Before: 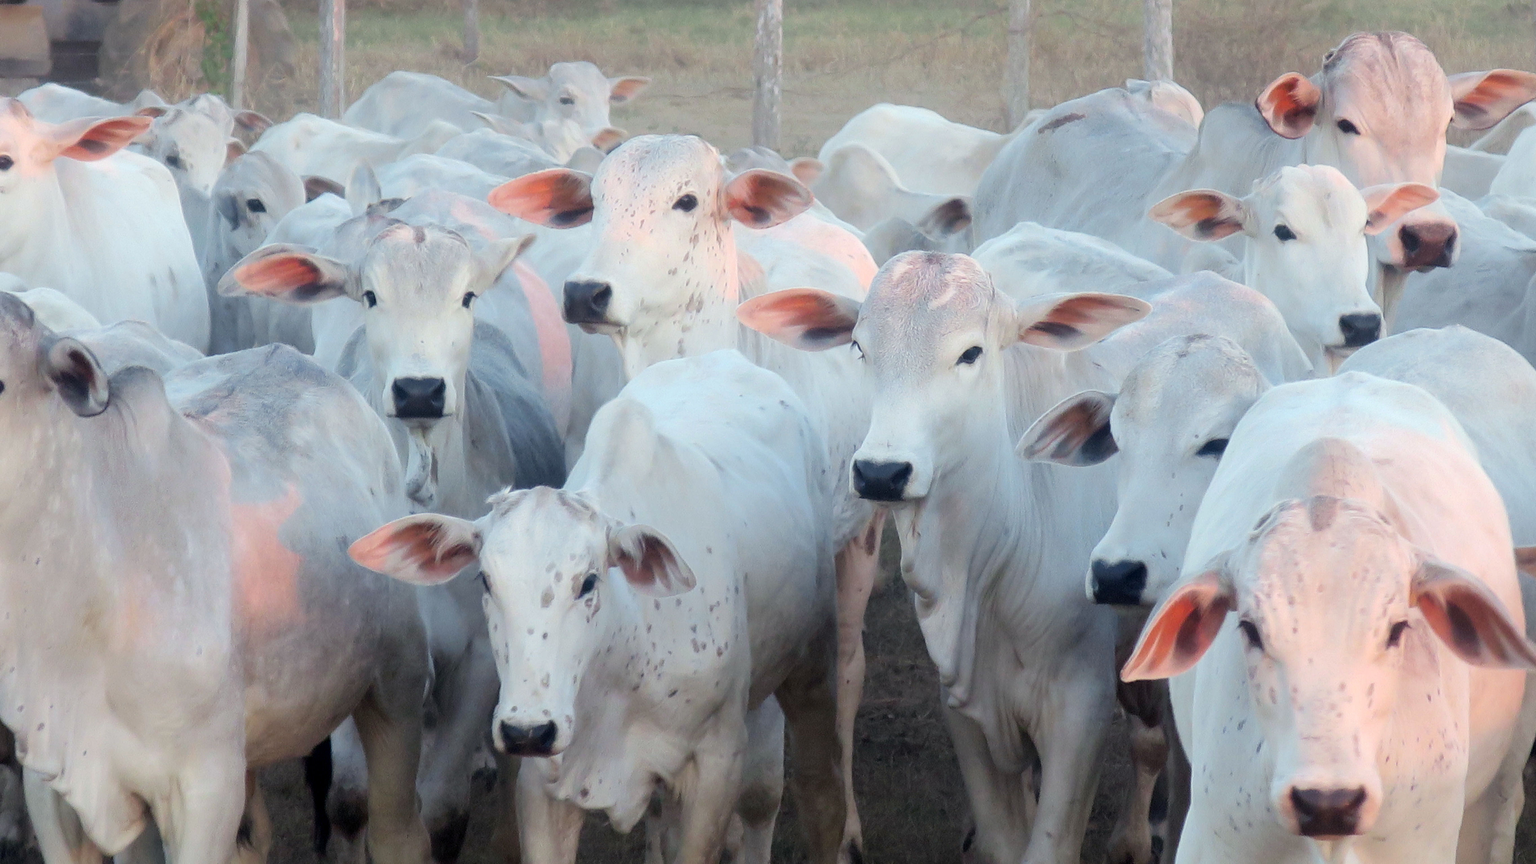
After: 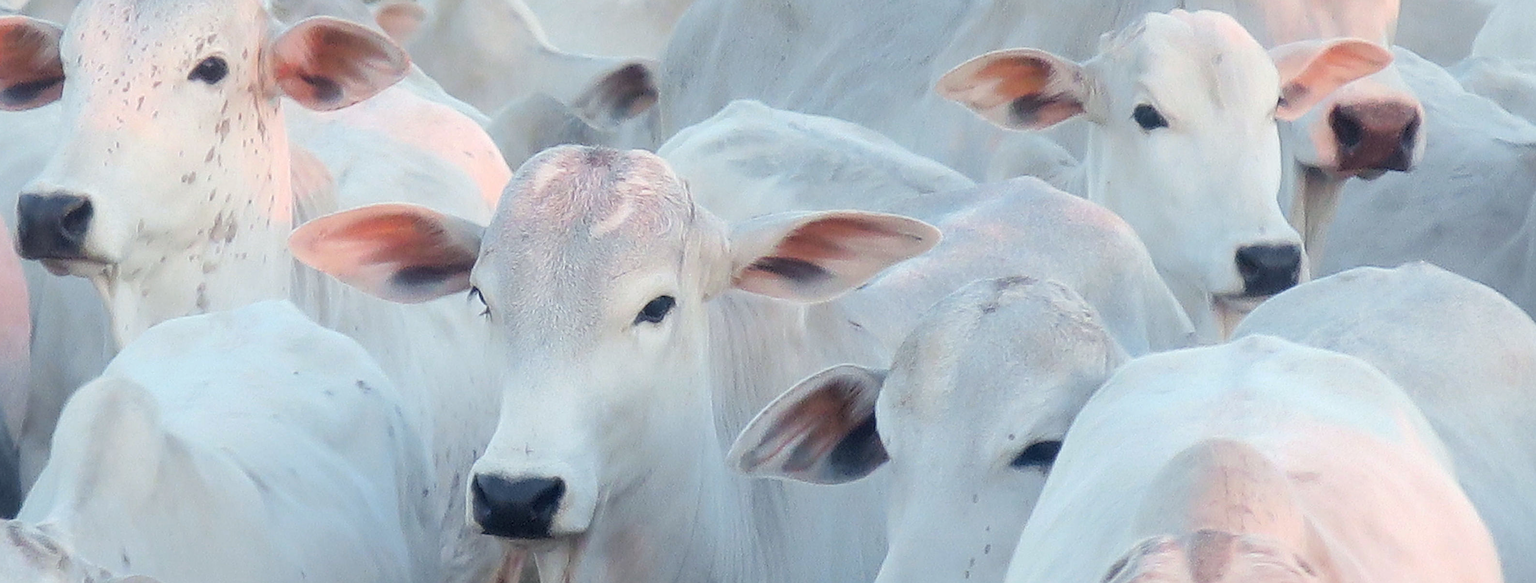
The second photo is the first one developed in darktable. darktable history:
sharpen: on, module defaults
crop: left 35.993%, top 18.342%, right 0.313%, bottom 38.654%
color zones: curves: ch0 [(0.25, 0.5) (0.428, 0.473) (0.75, 0.5)]; ch1 [(0.243, 0.479) (0.398, 0.452) (0.75, 0.5)], mix 101.23%
